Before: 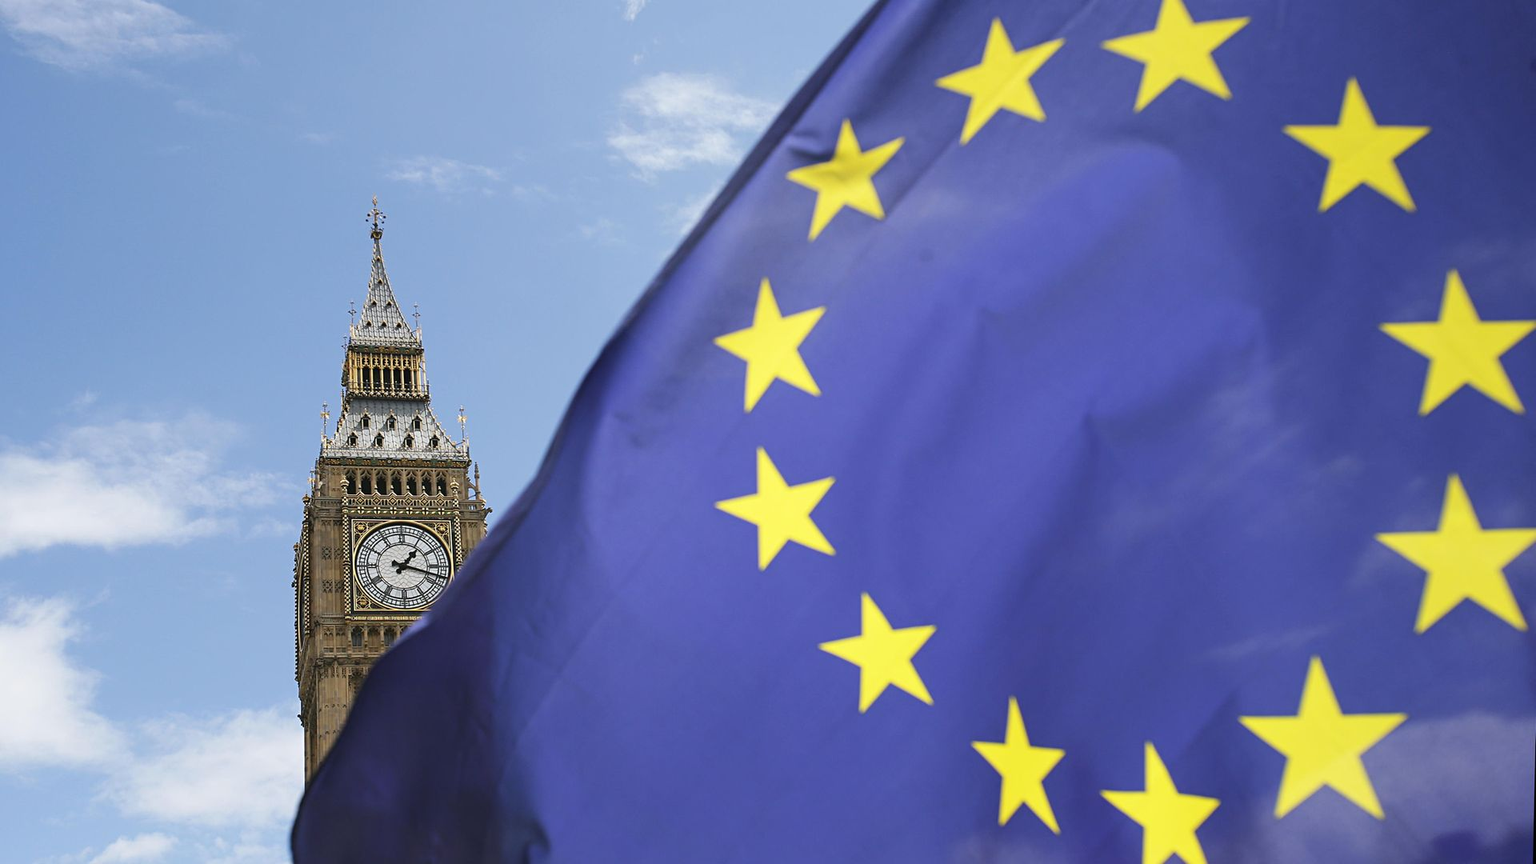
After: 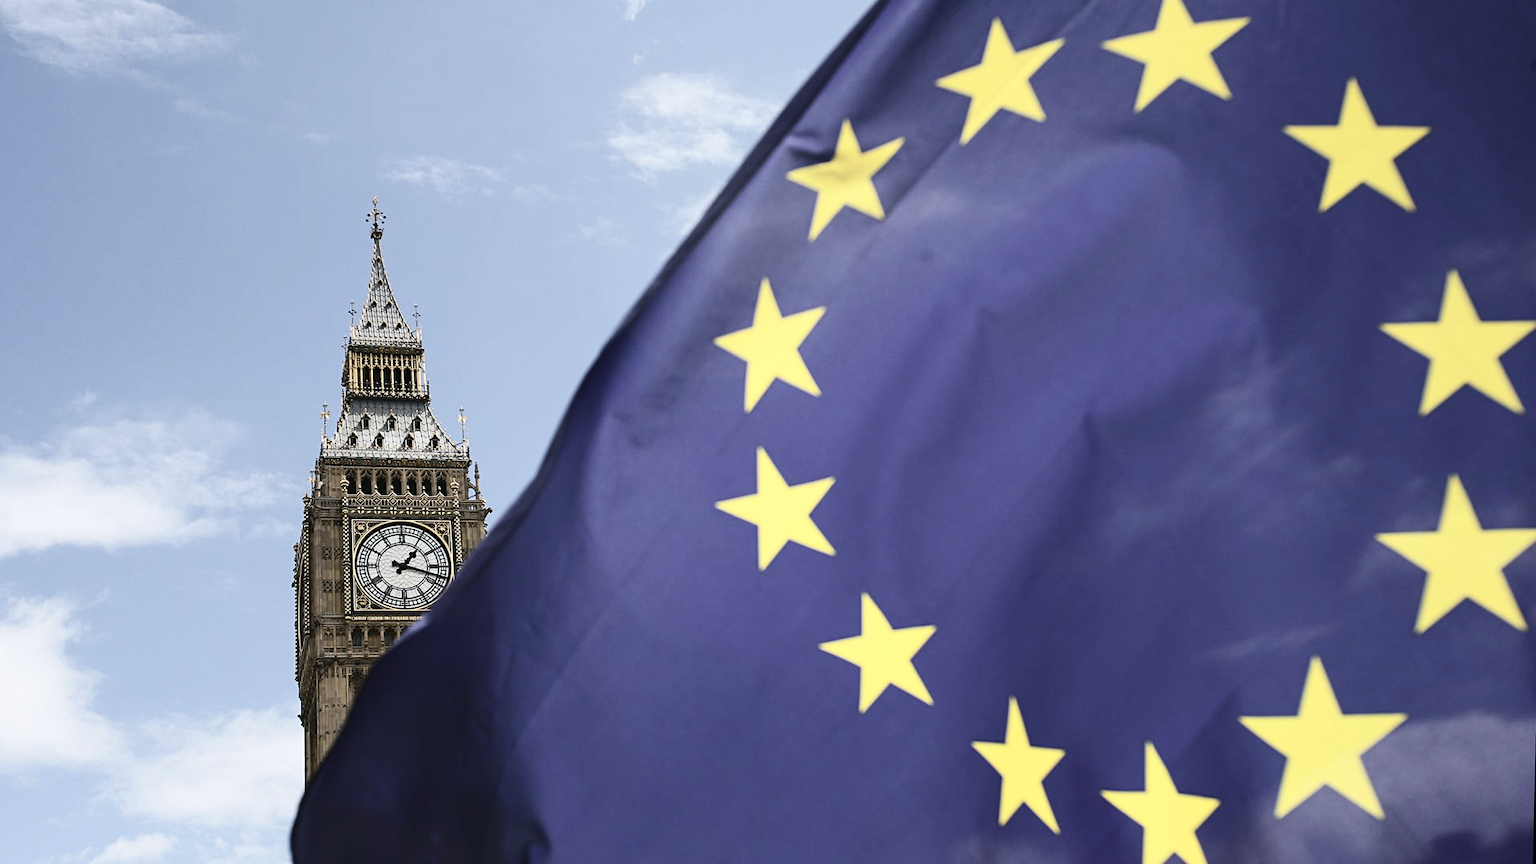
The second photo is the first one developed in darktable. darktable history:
contrast brightness saturation: contrast 0.255, saturation -0.31
